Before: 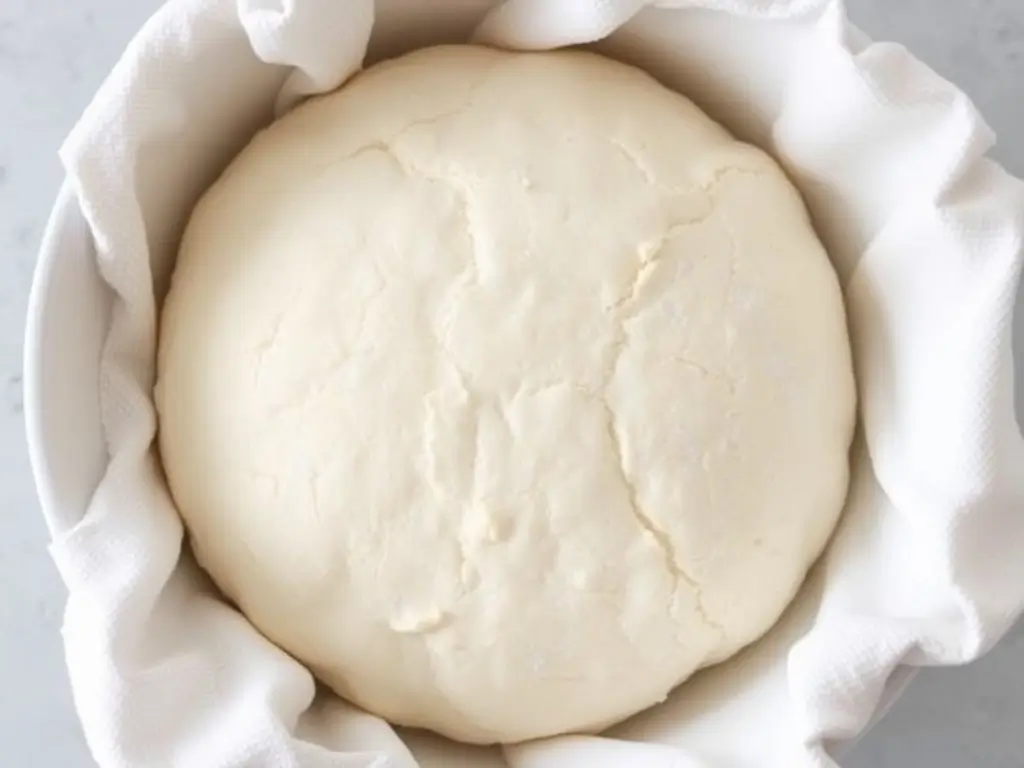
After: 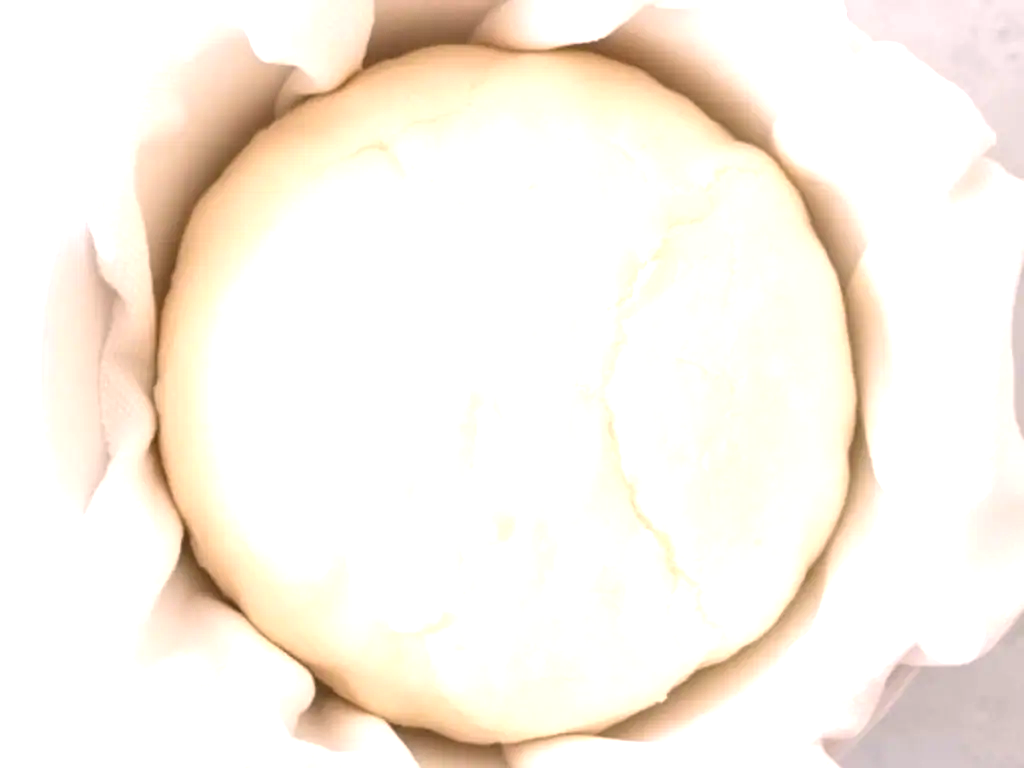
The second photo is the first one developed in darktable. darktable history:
exposure: exposure 1 EV, compensate highlight preservation false
color correction: highlights a* 7.34, highlights b* 4.37
